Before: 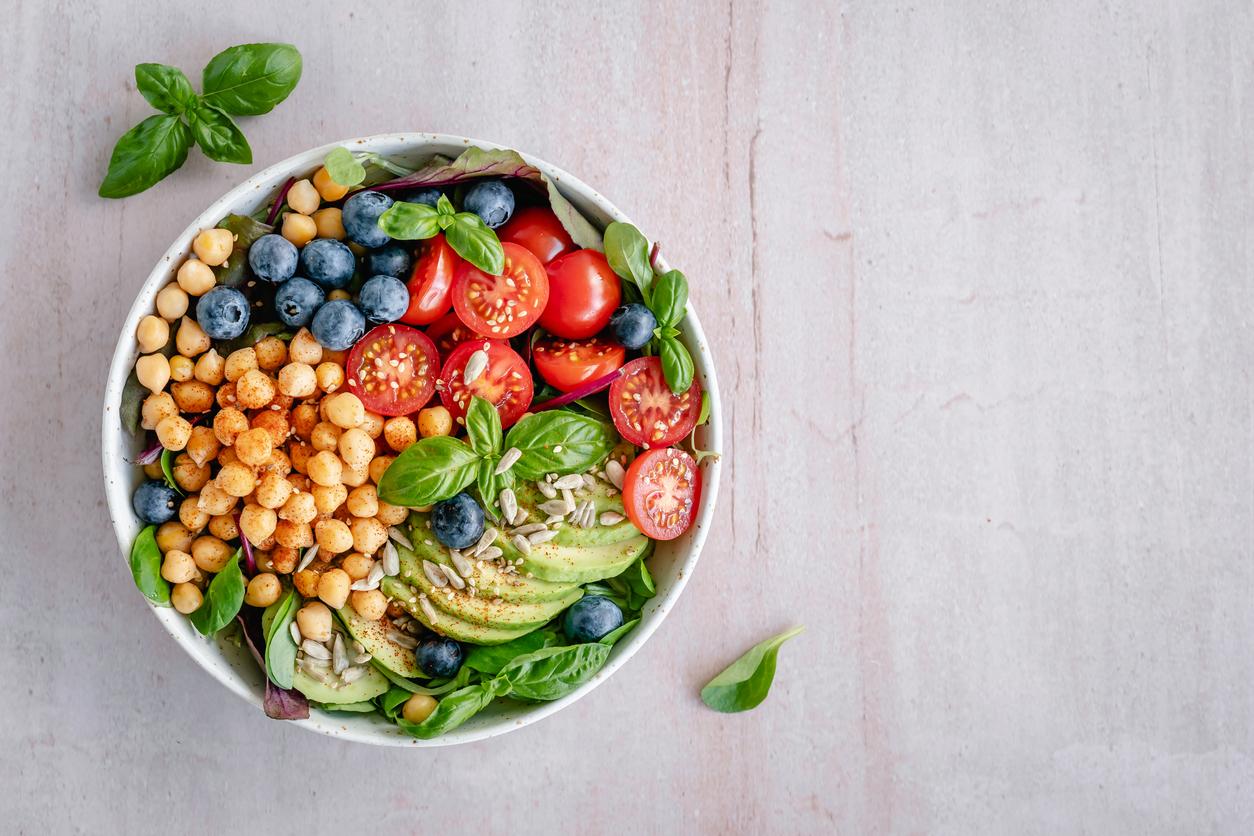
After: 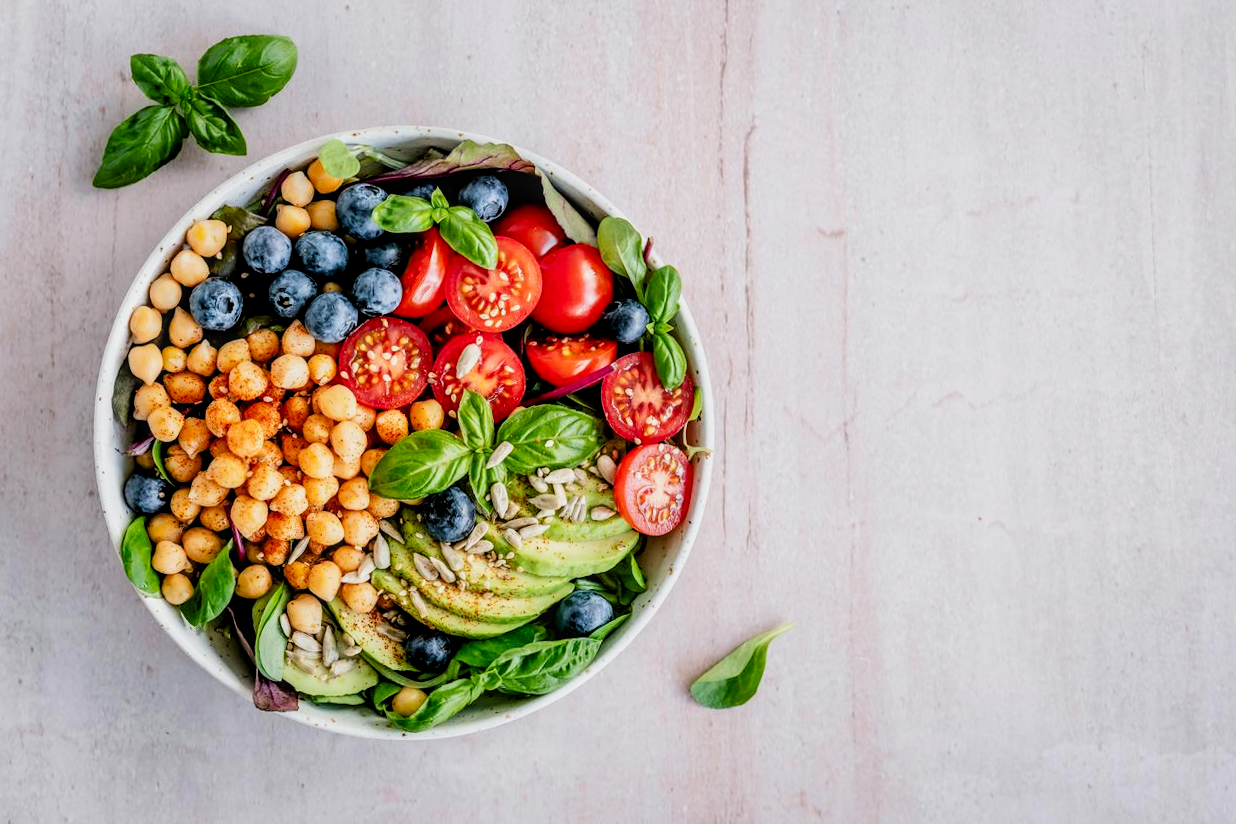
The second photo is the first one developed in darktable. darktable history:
crop and rotate: angle -0.532°
filmic rgb: black relative exposure -5.13 EV, white relative exposure 3.55 EV, hardness 3.16, contrast 1.385, highlights saturation mix -30.95%
local contrast: on, module defaults
contrast brightness saturation: contrast 0.04, saturation 0.163
